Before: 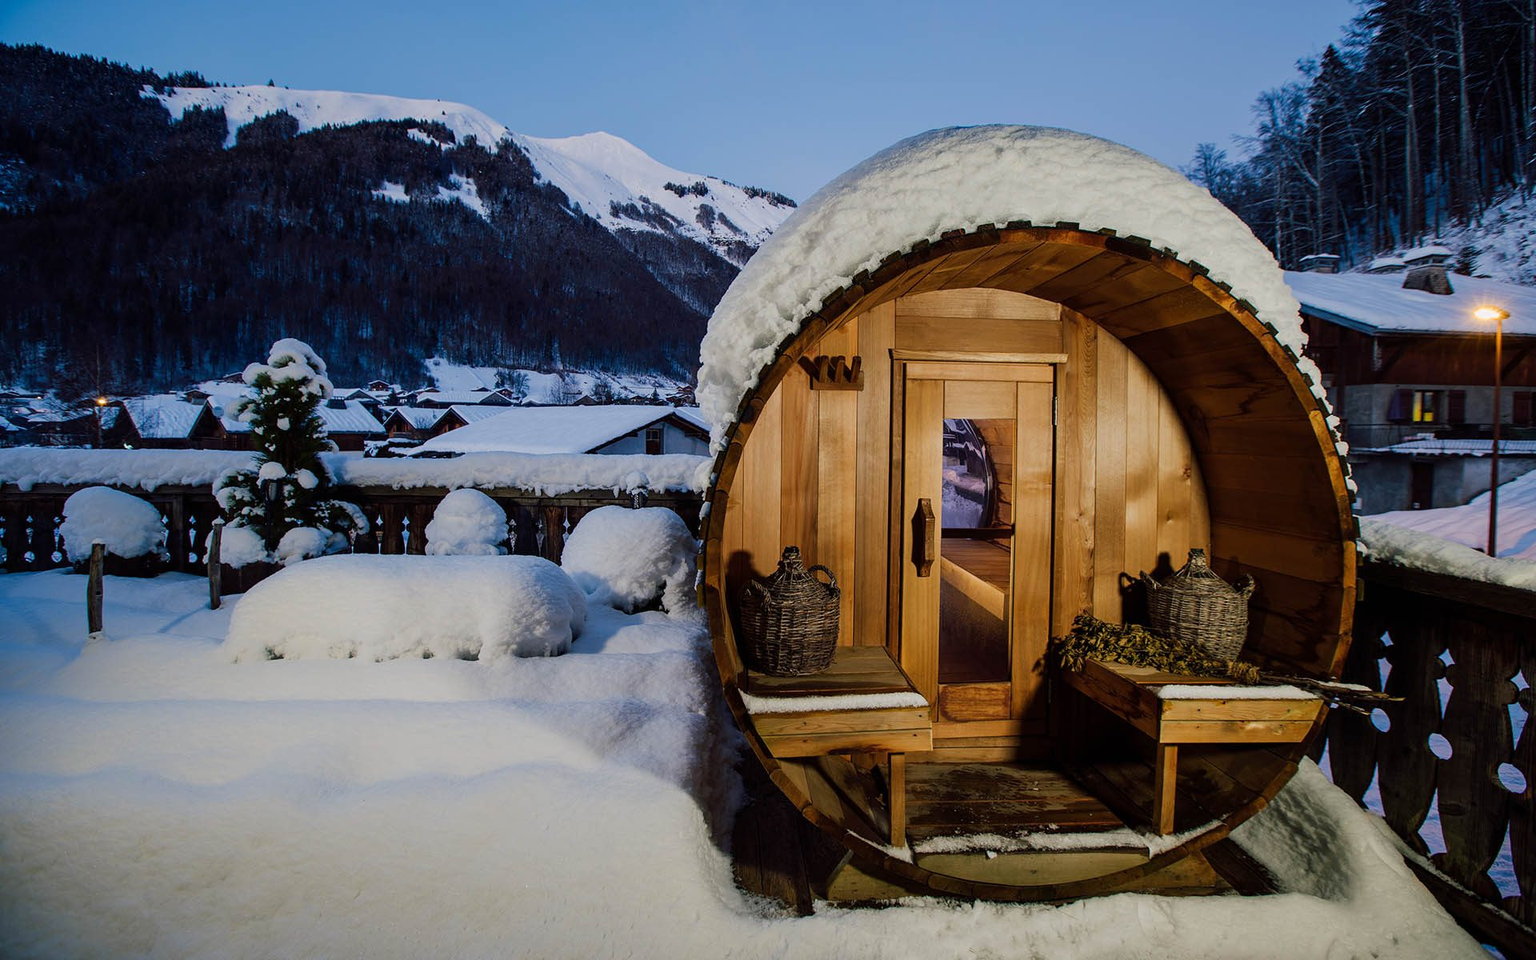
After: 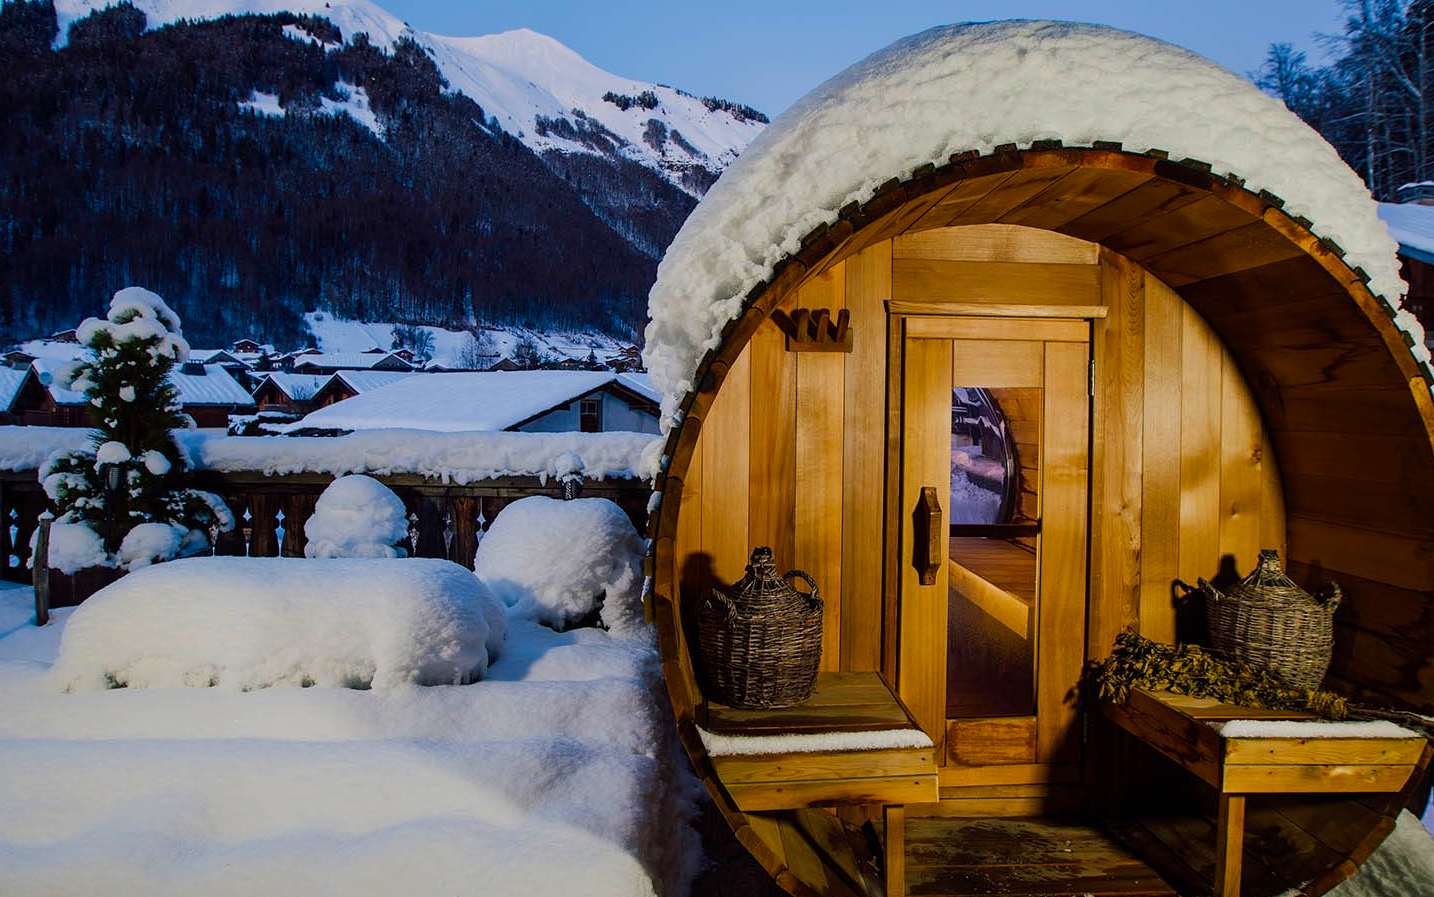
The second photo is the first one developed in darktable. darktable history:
crop and rotate: left 11.831%, top 11.346%, right 13.429%, bottom 13.899%
color balance rgb: perceptual saturation grading › global saturation 20%, global vibrance 20%
